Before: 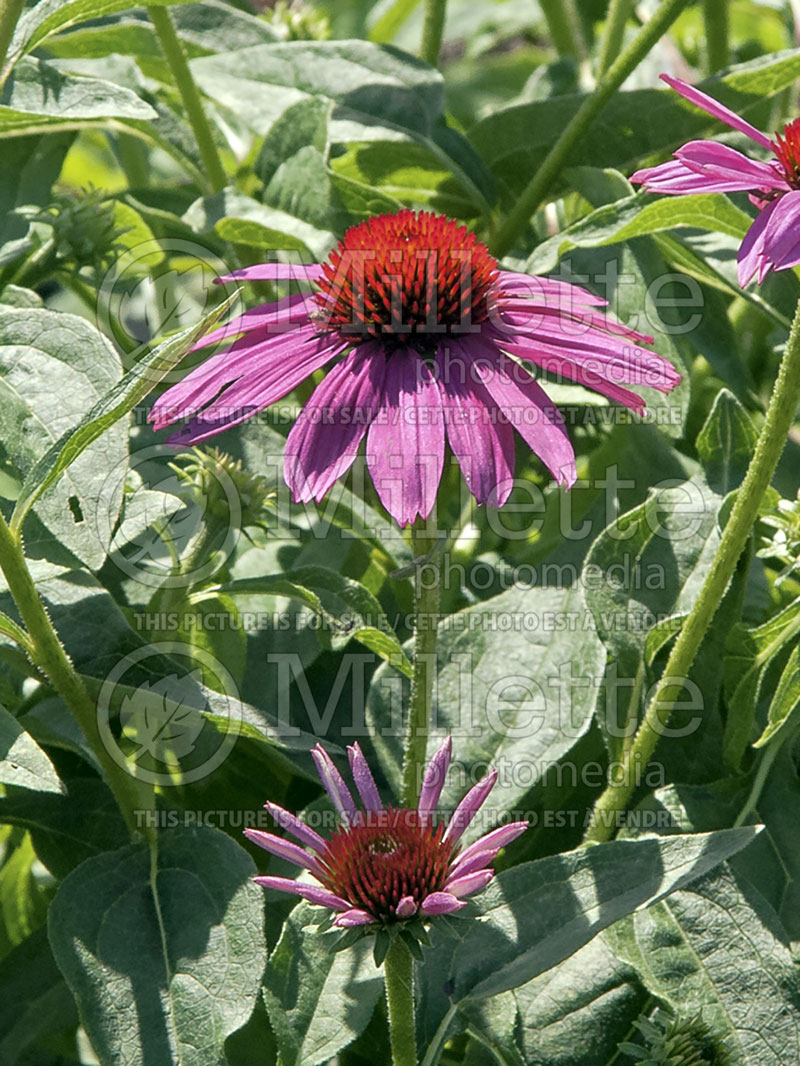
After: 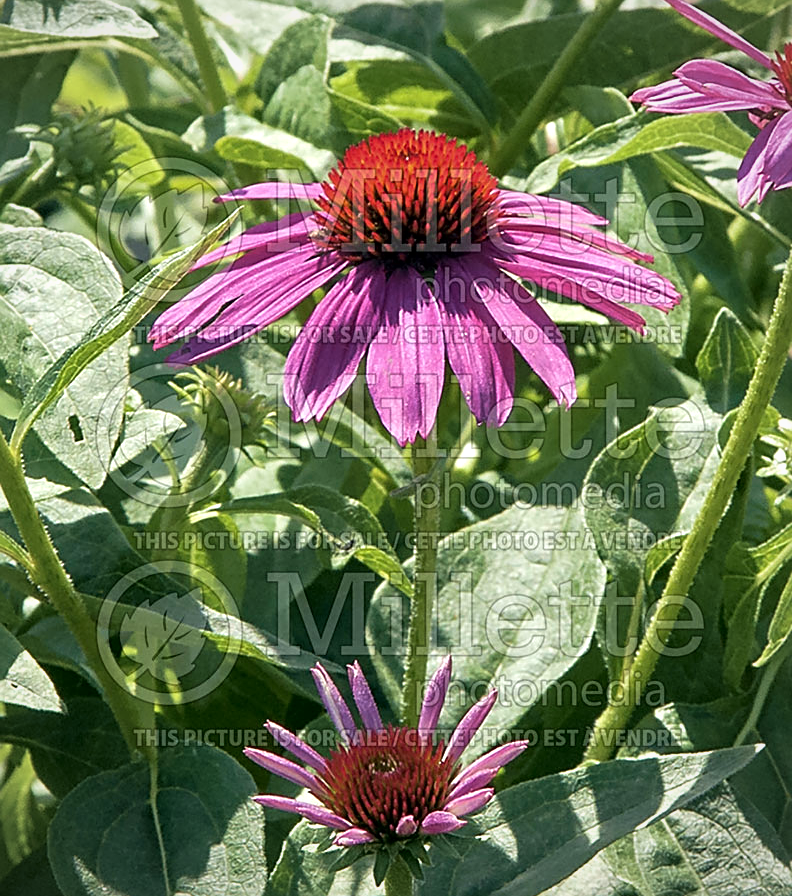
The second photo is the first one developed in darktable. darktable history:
crop: top 7.625%, bottom 8.027%
vignetting: fall-off radius 93.87%
sharpen: on, module defaults
velvia: on, module defaults
exposure: black level correction 0.001, exposure 0.191 EV, compensate highlight preservation false
